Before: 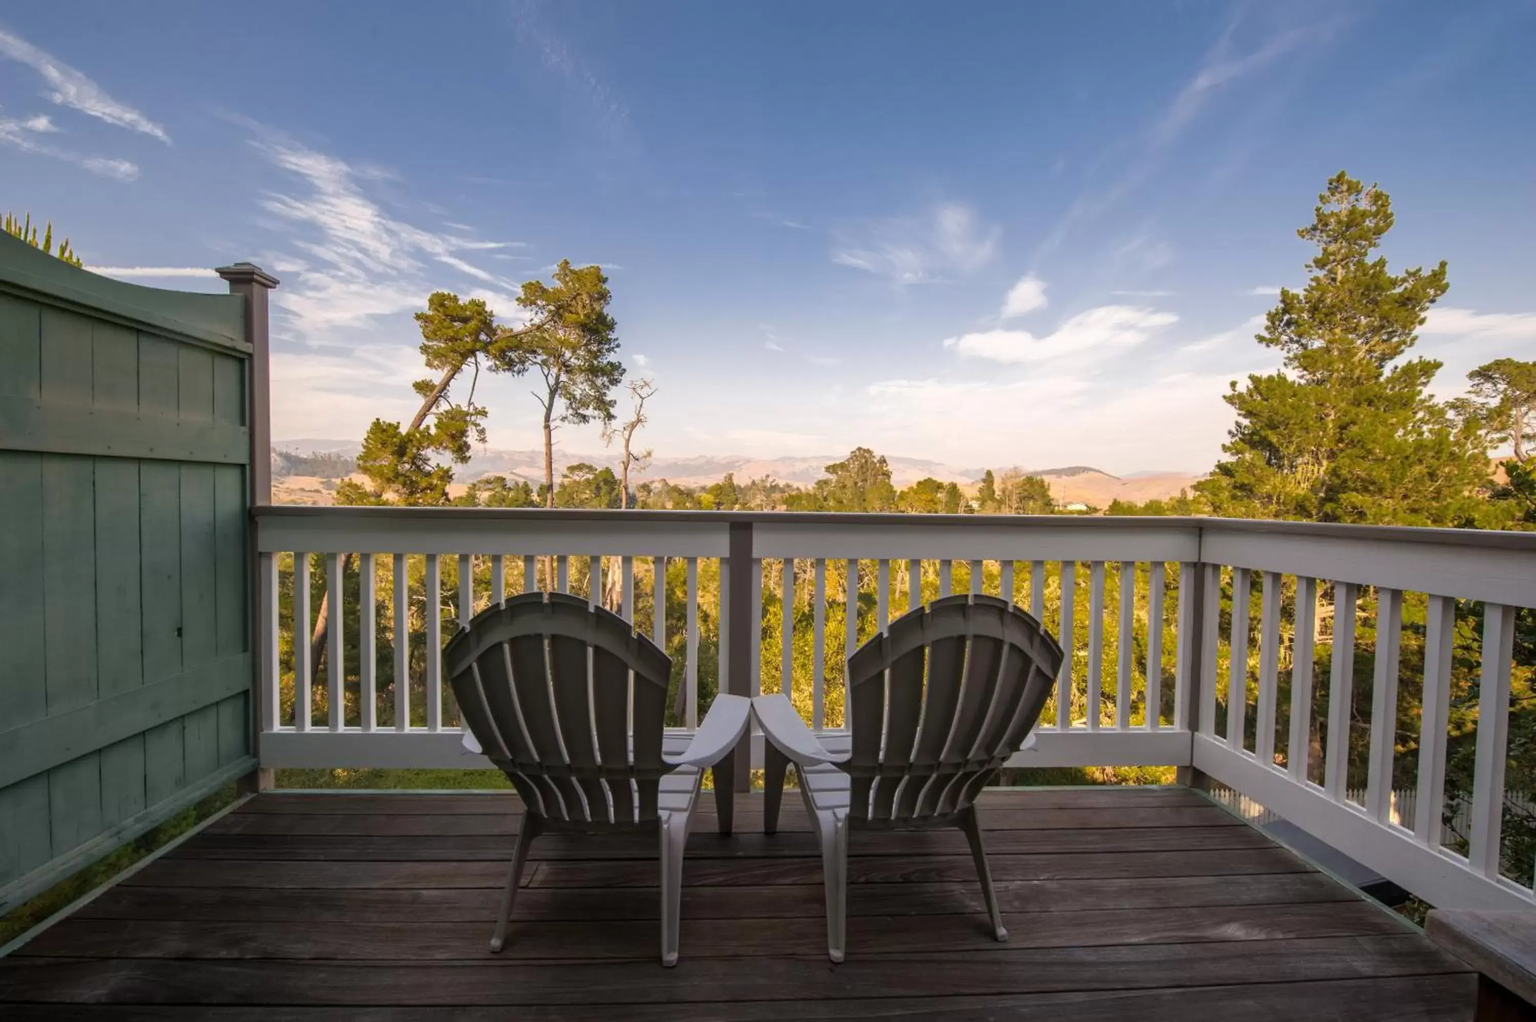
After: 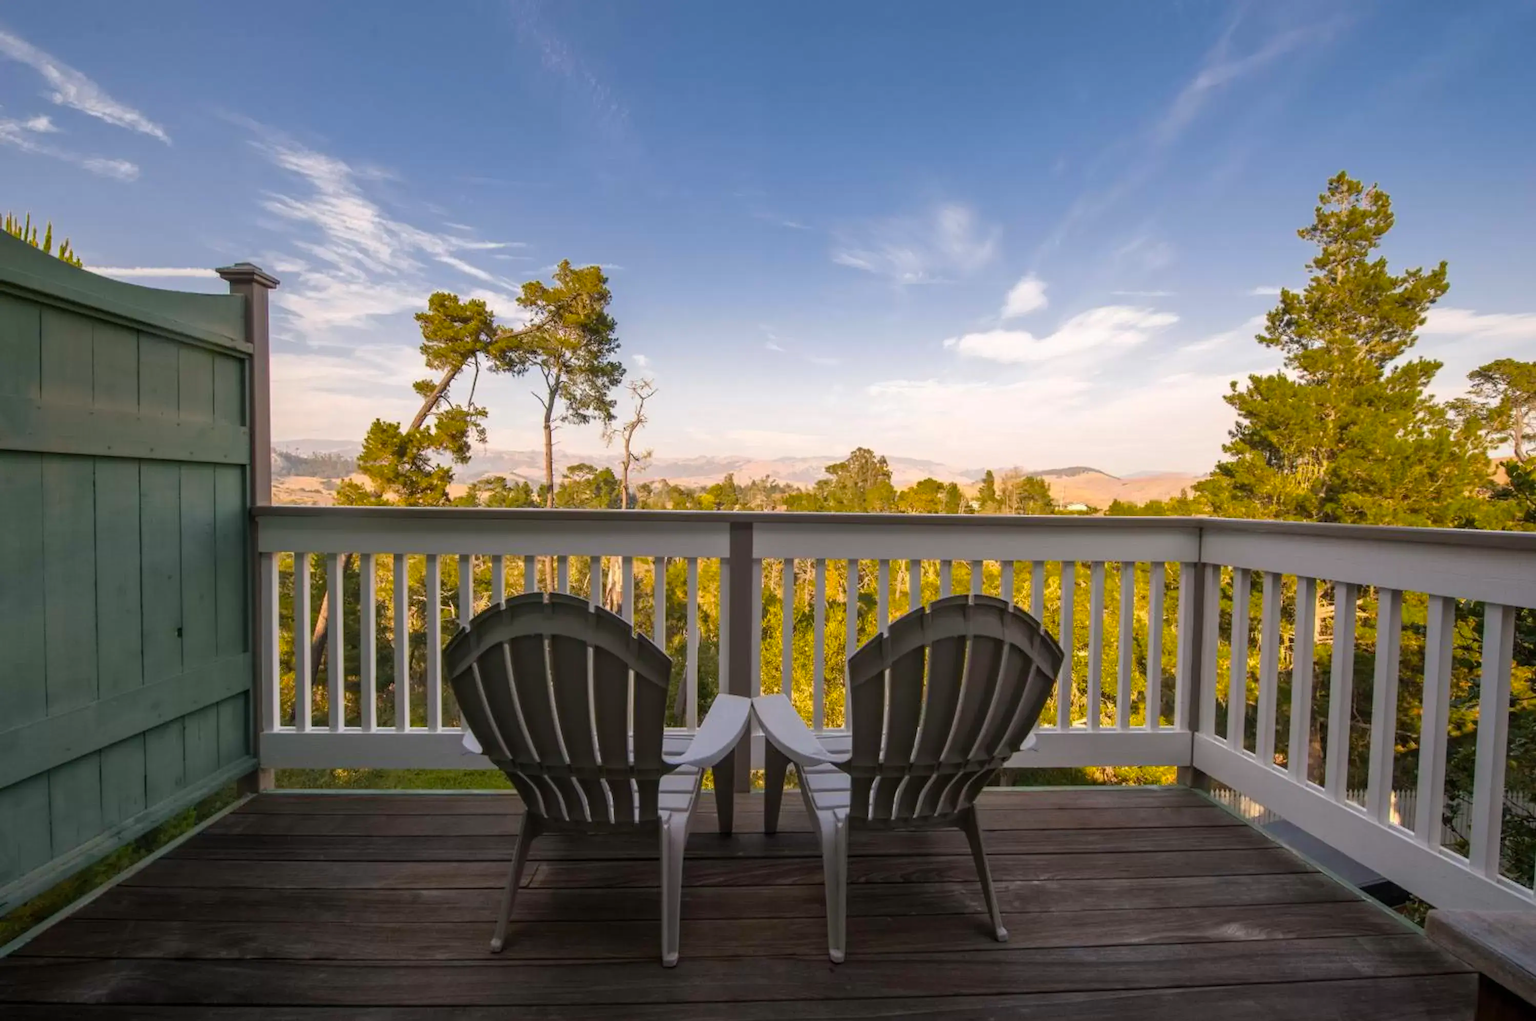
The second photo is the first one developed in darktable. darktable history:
color balance rgb: shadows lift › chroma 0.746%, shadows lift › hue 113.92°, perceptual saturation grading › global saturation 16.348%
